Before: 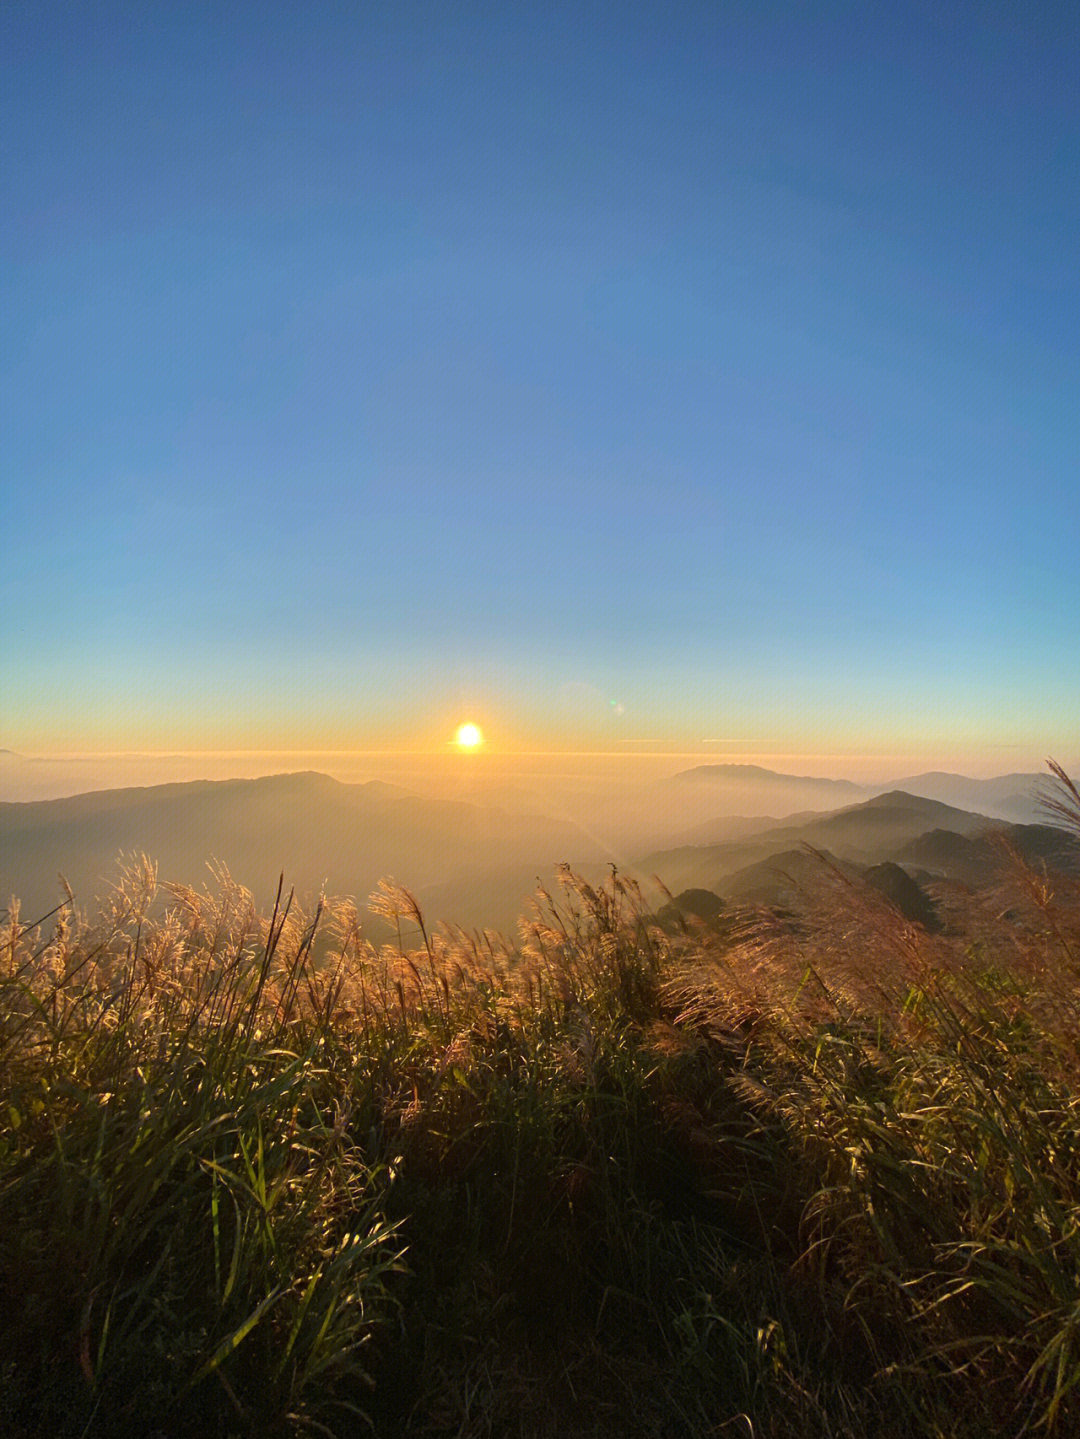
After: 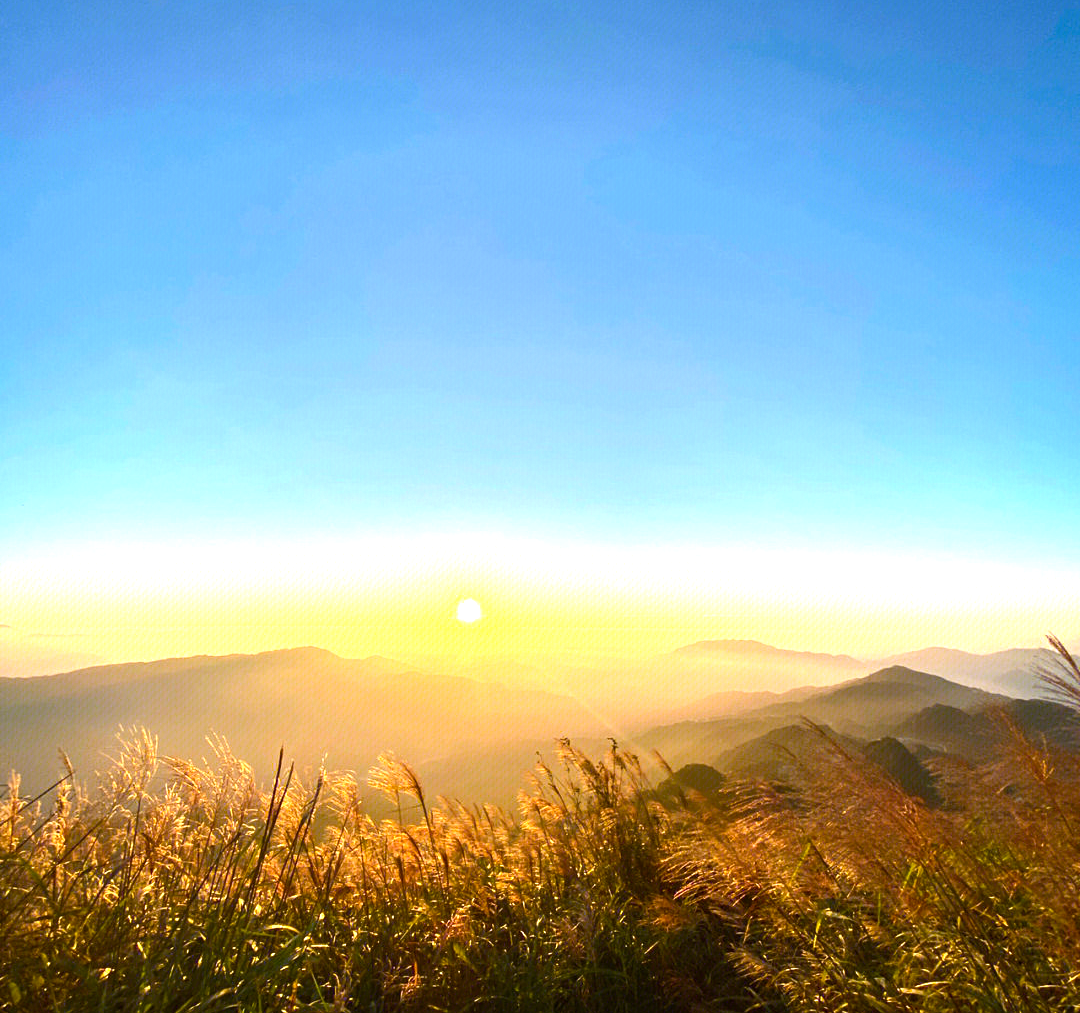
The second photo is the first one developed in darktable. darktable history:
exposure: black level correction 0.001, exposure 0.498 EV, compensate exposure bias true, compensate highlight preservation false
color balance rgb: shadows lift › hue 87.73°, perceptual saturation grading › global saturation 20%, perceptual saturation grading › highlights -24.958%, perceptual saturation grading › shadows 25.386%, perceptual brilliance grading › global brilliance -4.378%, perceptual brilliance grading › highlights 24.404%, perceptual brilliance grading › mid-tones 7.165%, perceptual brilliance grading › shadows -5.009%, global vibrance 20%
crop and rotate: top 8.746%, bottom 20.843%
